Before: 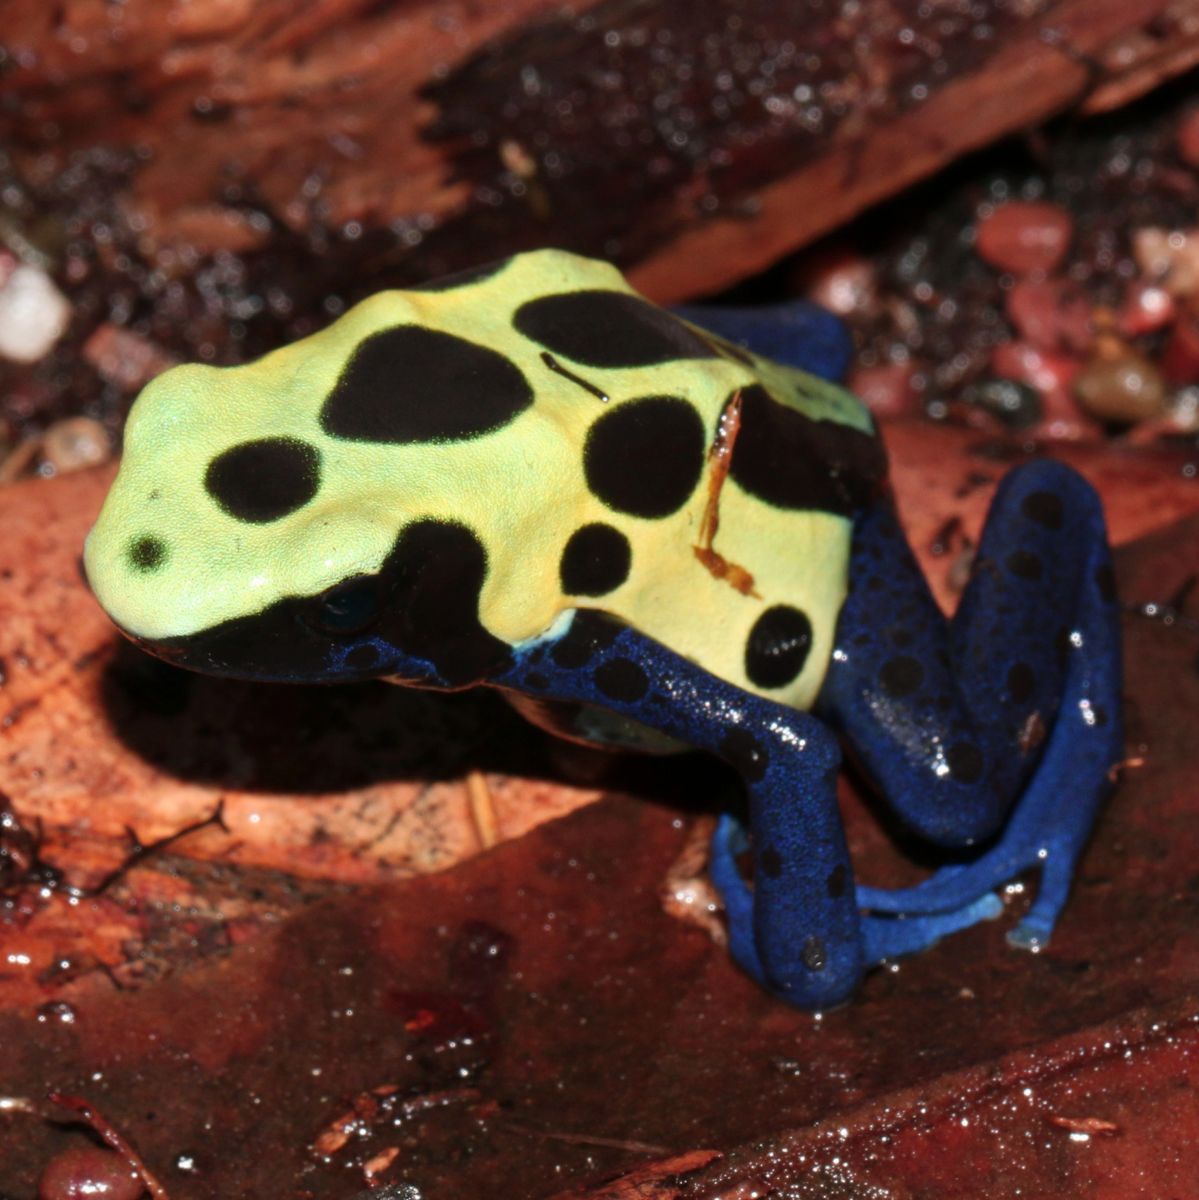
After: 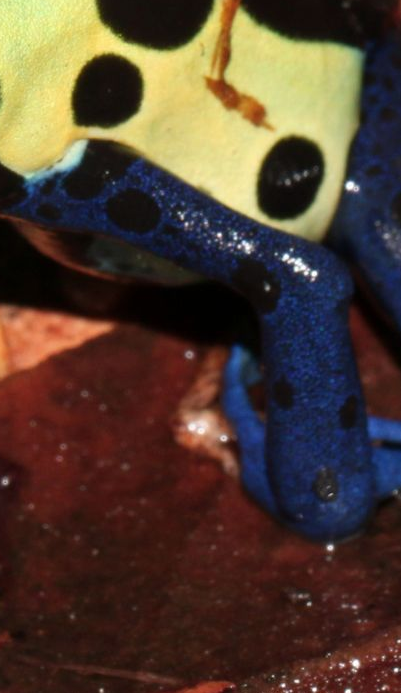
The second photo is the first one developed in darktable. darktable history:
crop: left 40.73%, top 39.094%, right 25.811%, bottom 3.104%
